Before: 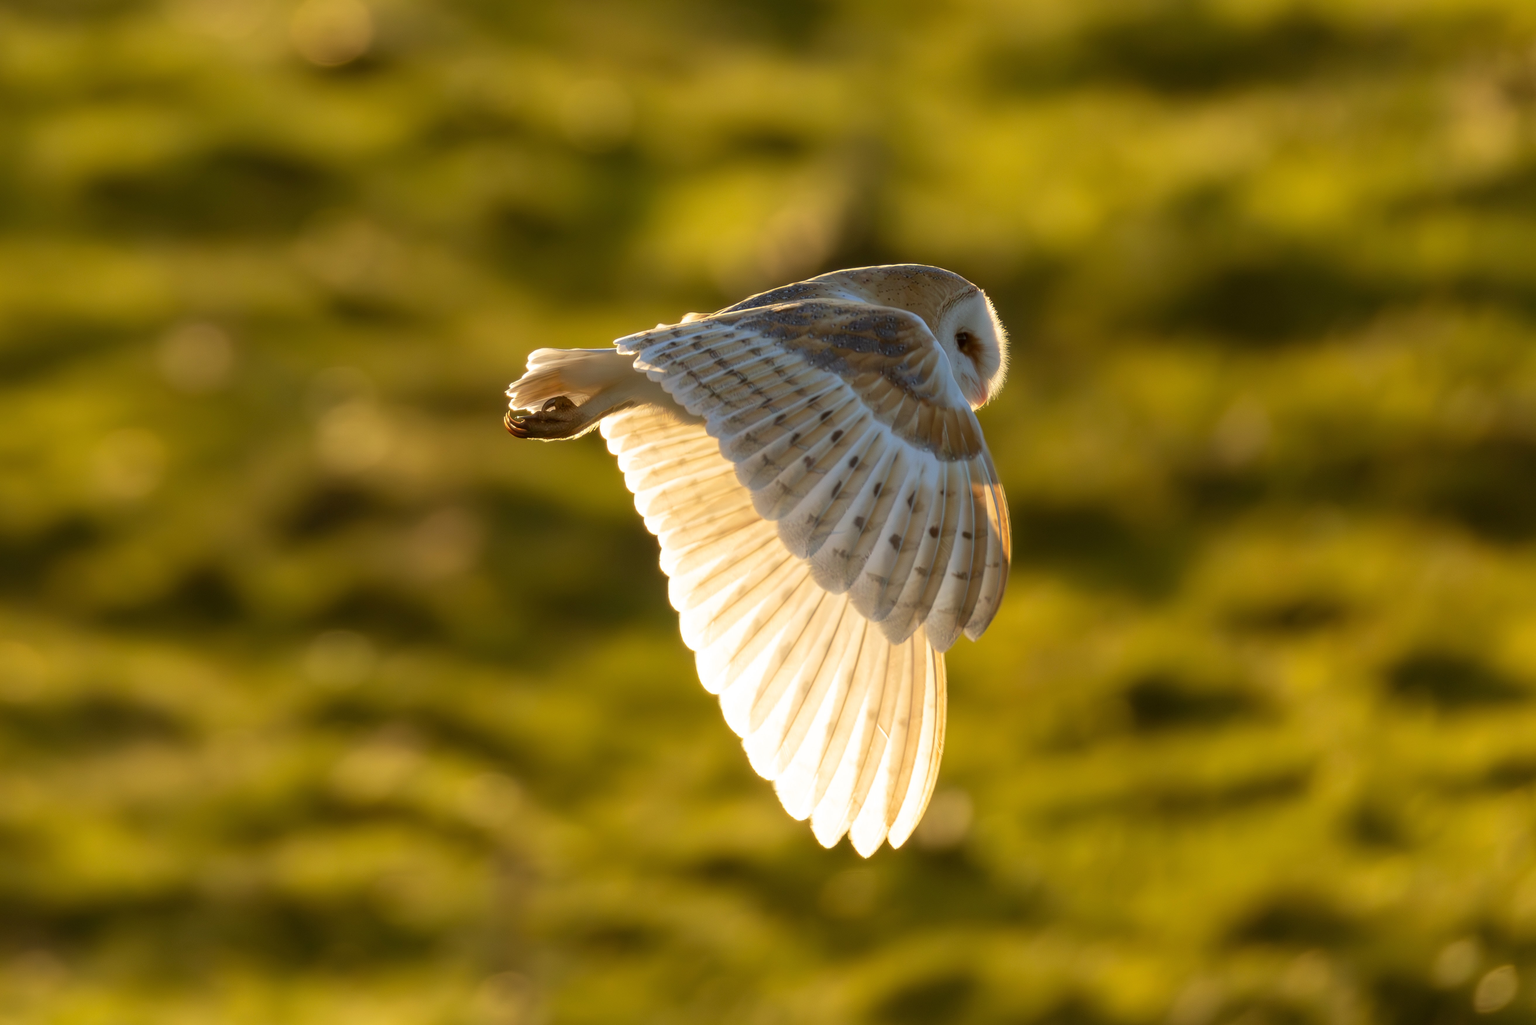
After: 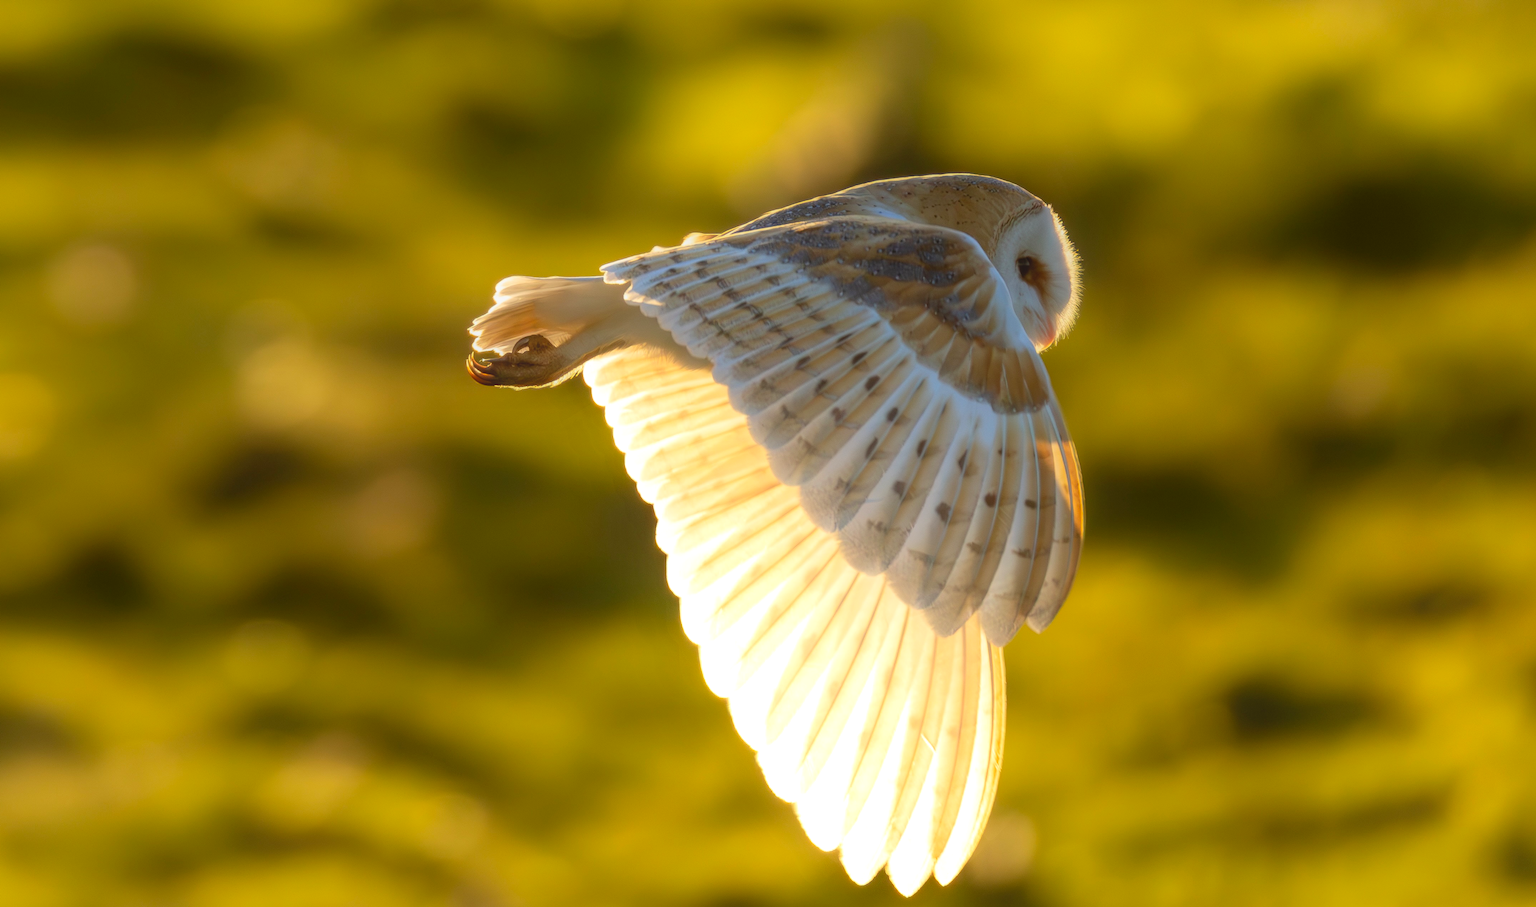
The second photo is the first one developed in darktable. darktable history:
exposure: exposure 0.075 EV, compensate highlight preservation false
contrast brightness saturation: contrast 0.073, brightness 0.078, saturation 0.181
contrast equalizer: y [[0.601, 0.6, 0.598, 0.598, 0.6, 0.601], [0.5 ×6], [0.5 ×6], [0 ×6], [0 ×6]], mix -0.989
local contrast: detail 142%
crop: left 7.92%, top 11.898%, right 10.001%, bottom 15.419%
